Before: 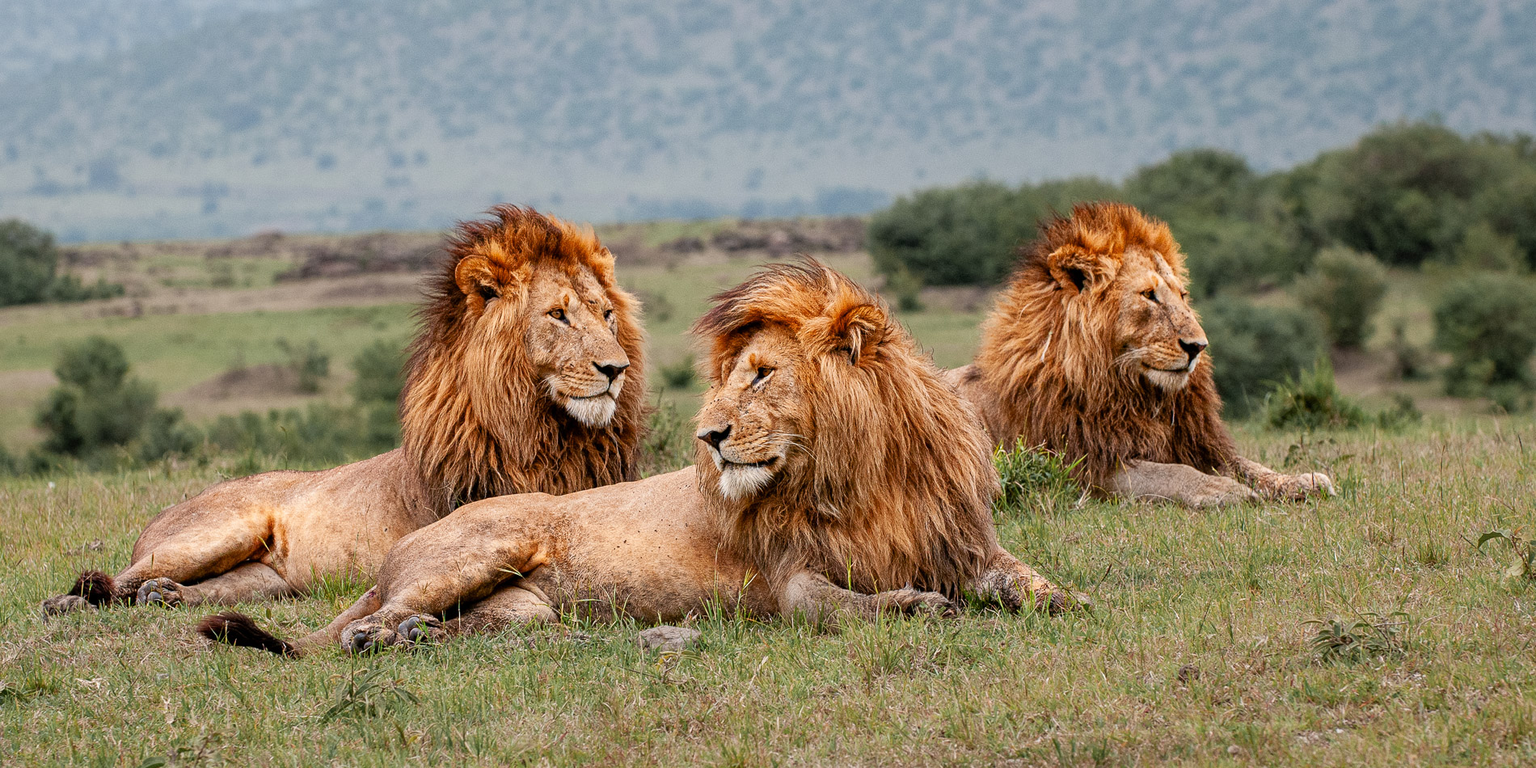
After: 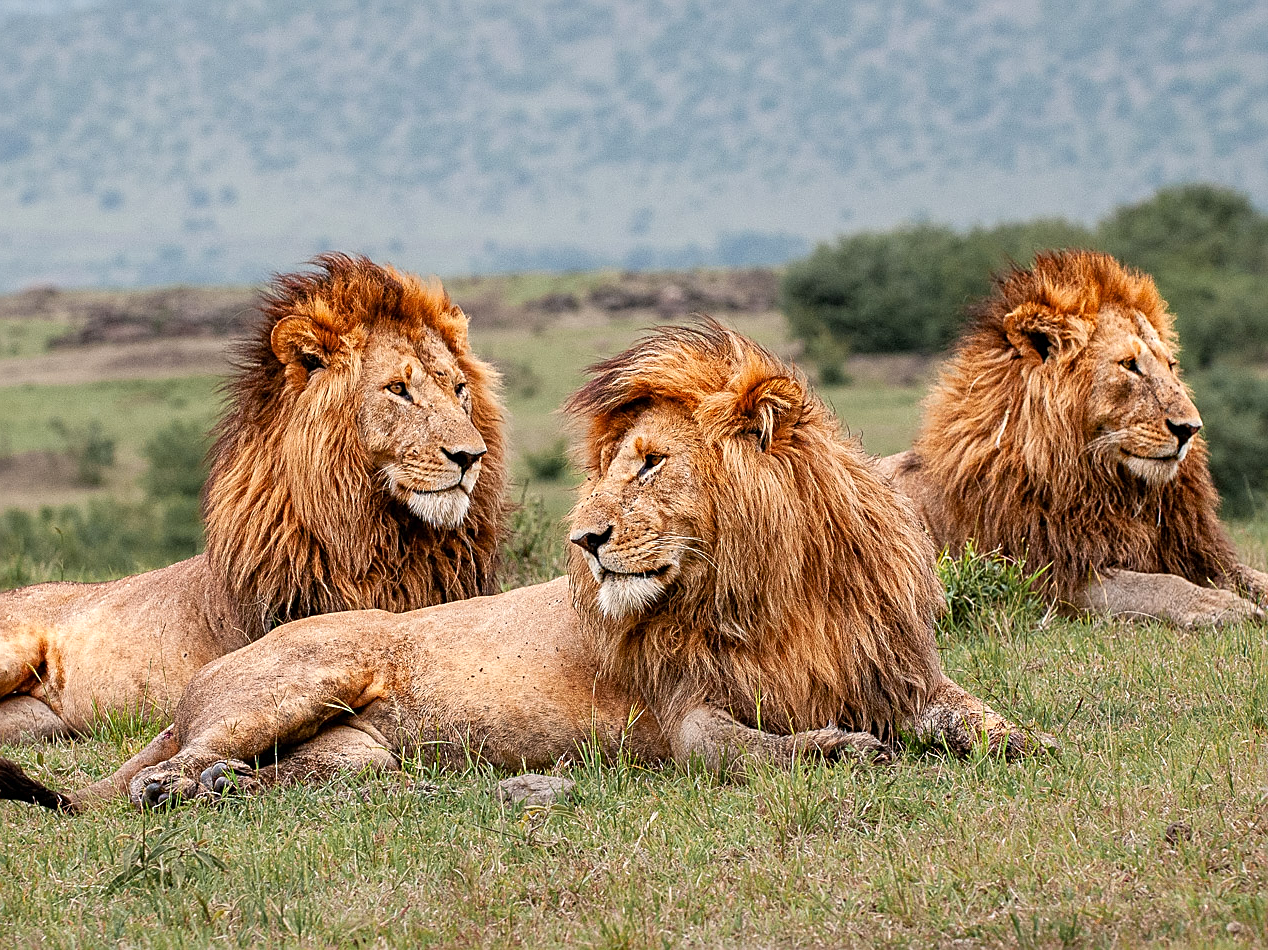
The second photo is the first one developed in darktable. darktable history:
exposure: exposure 0.203 EV, compensate highlight preservation false
crop: left 15.4%, right 17.829%
sharpen: on, module defaults
